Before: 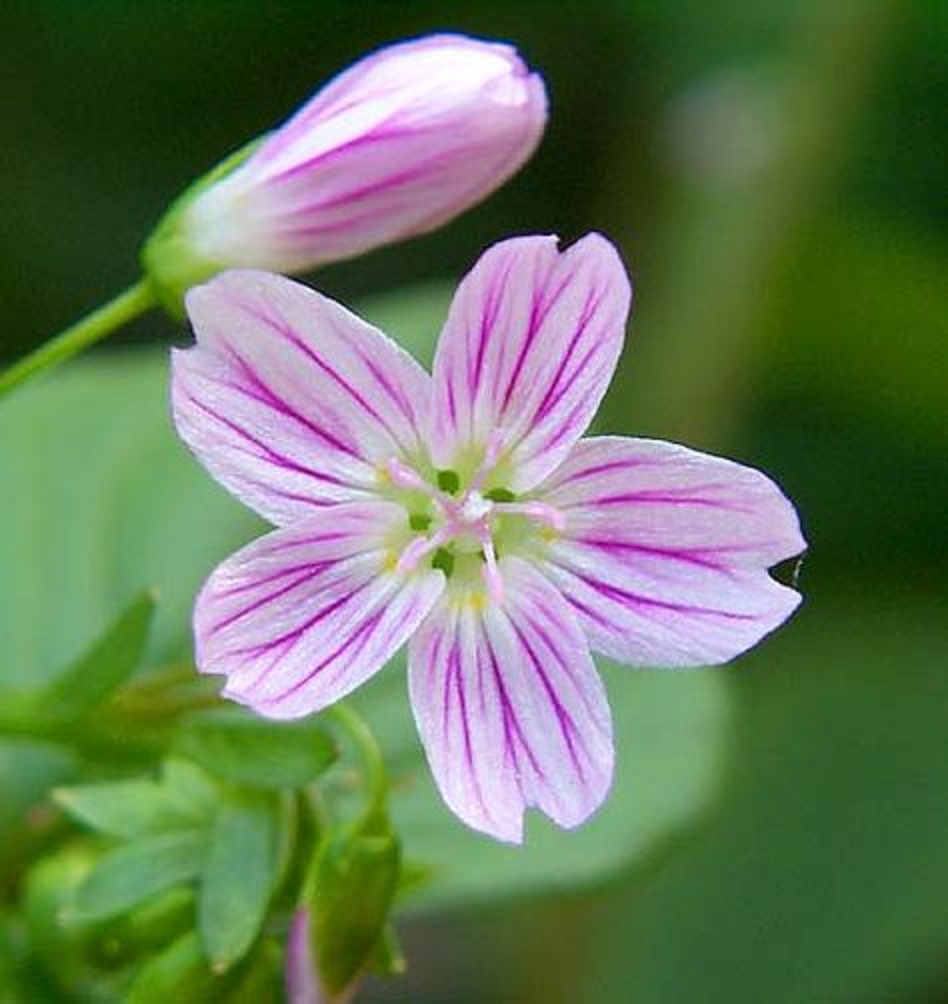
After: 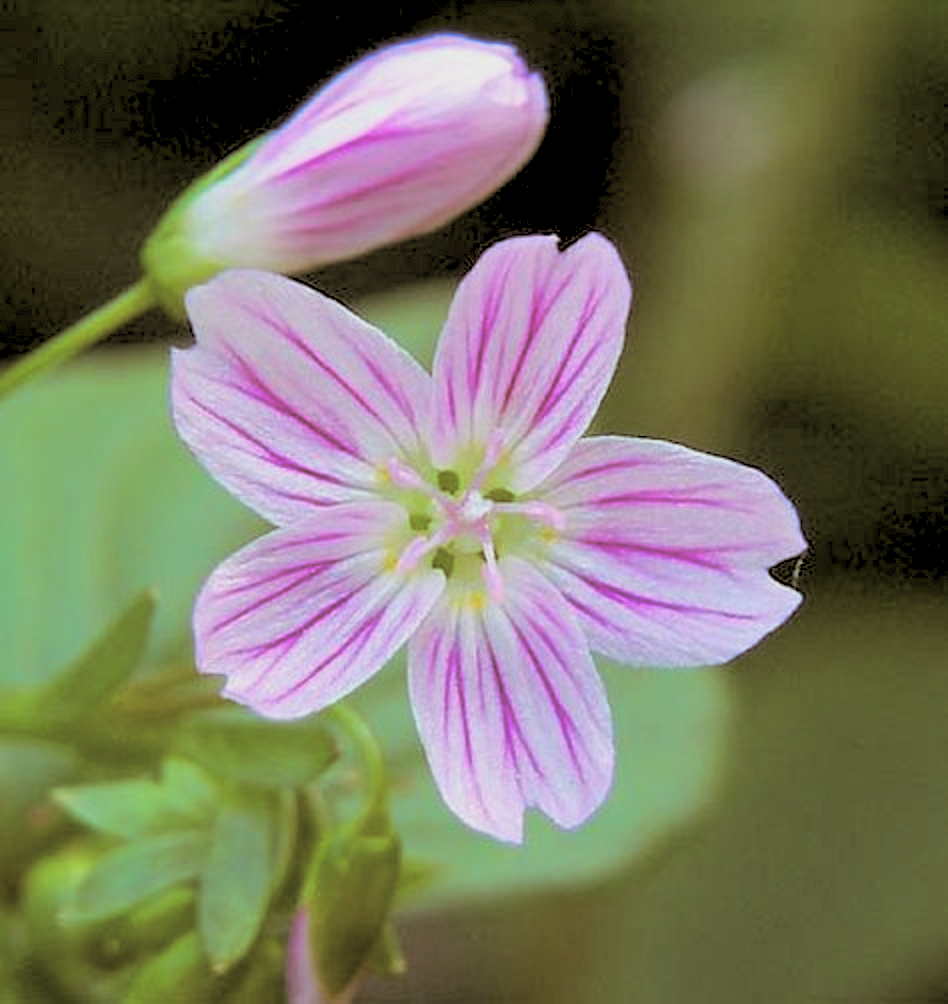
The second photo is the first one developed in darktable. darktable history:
split-toning: shadows › hue 32.4°, shadows › saturation 0.51, highlights › hue 180°, highlights › saturation 0, balance -60.17, compress 55.19%
rgb levels: preserve colors sum RGB, levels [[0.038, 0.433, 0.934], [0, 0.5, 1], [0, 0.5, 1]]
tone equalizer: on, module defaults
